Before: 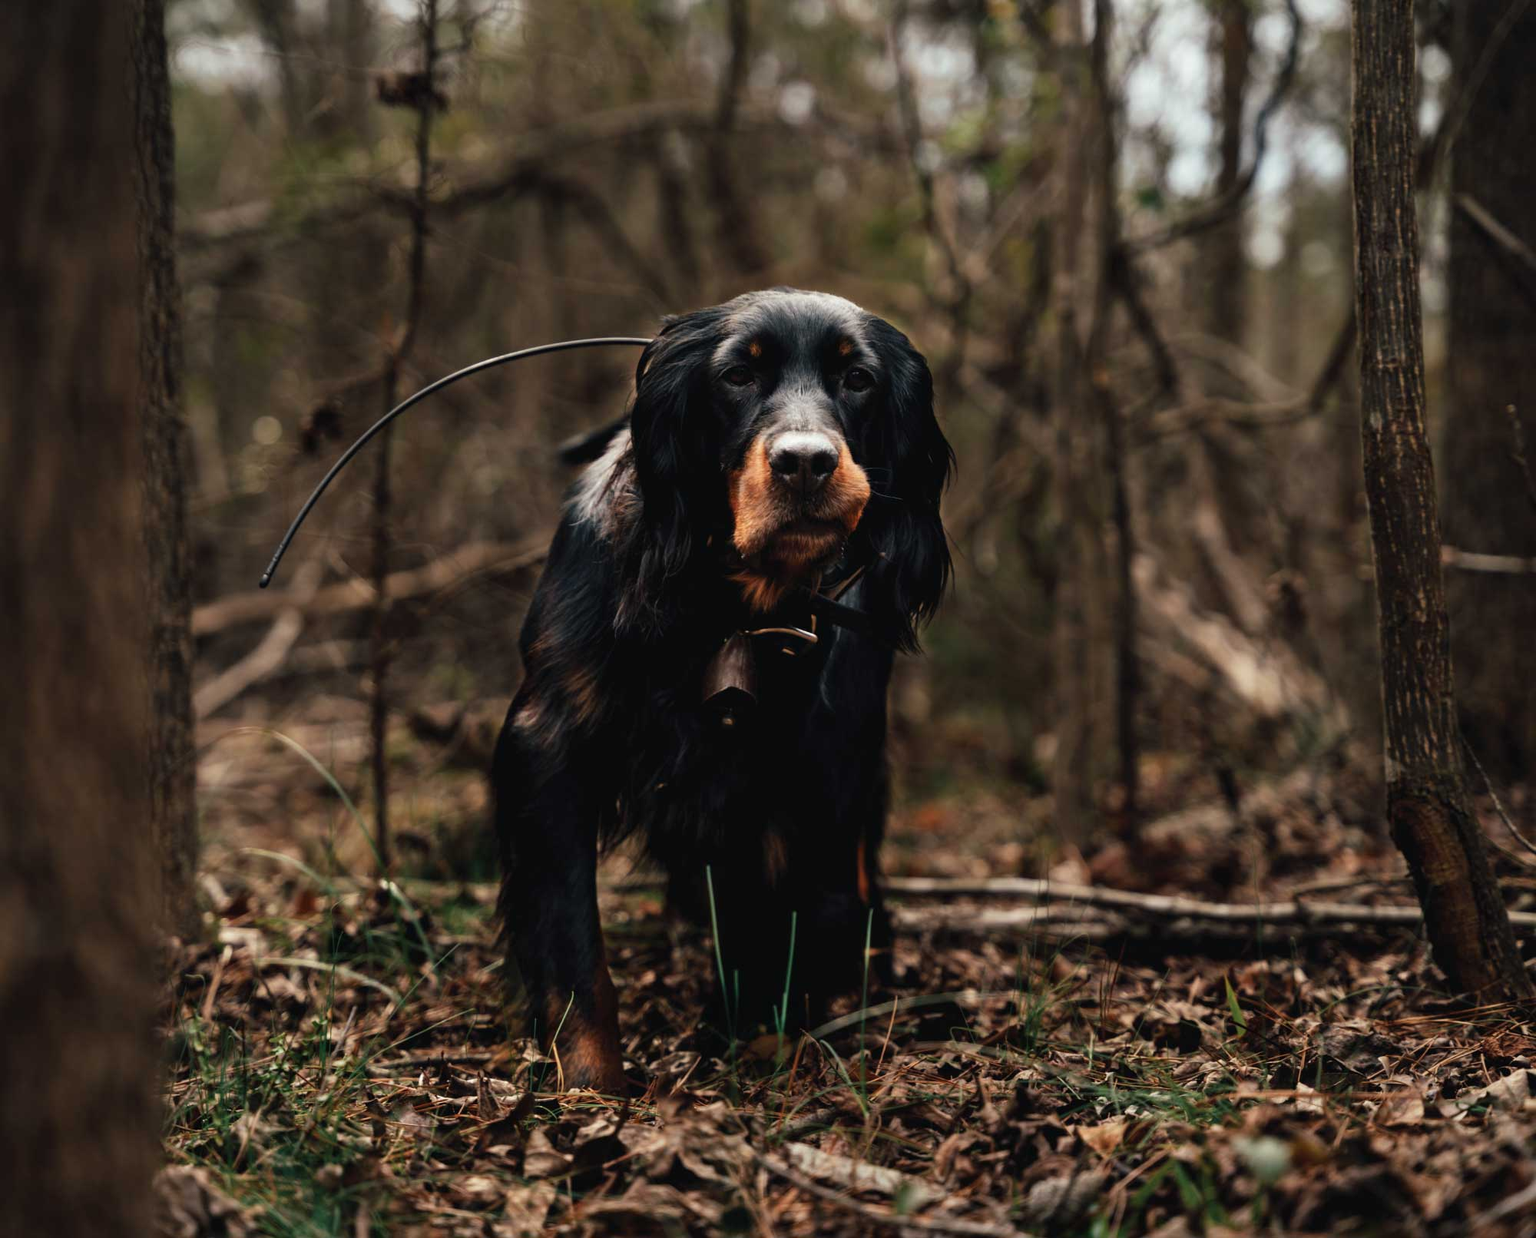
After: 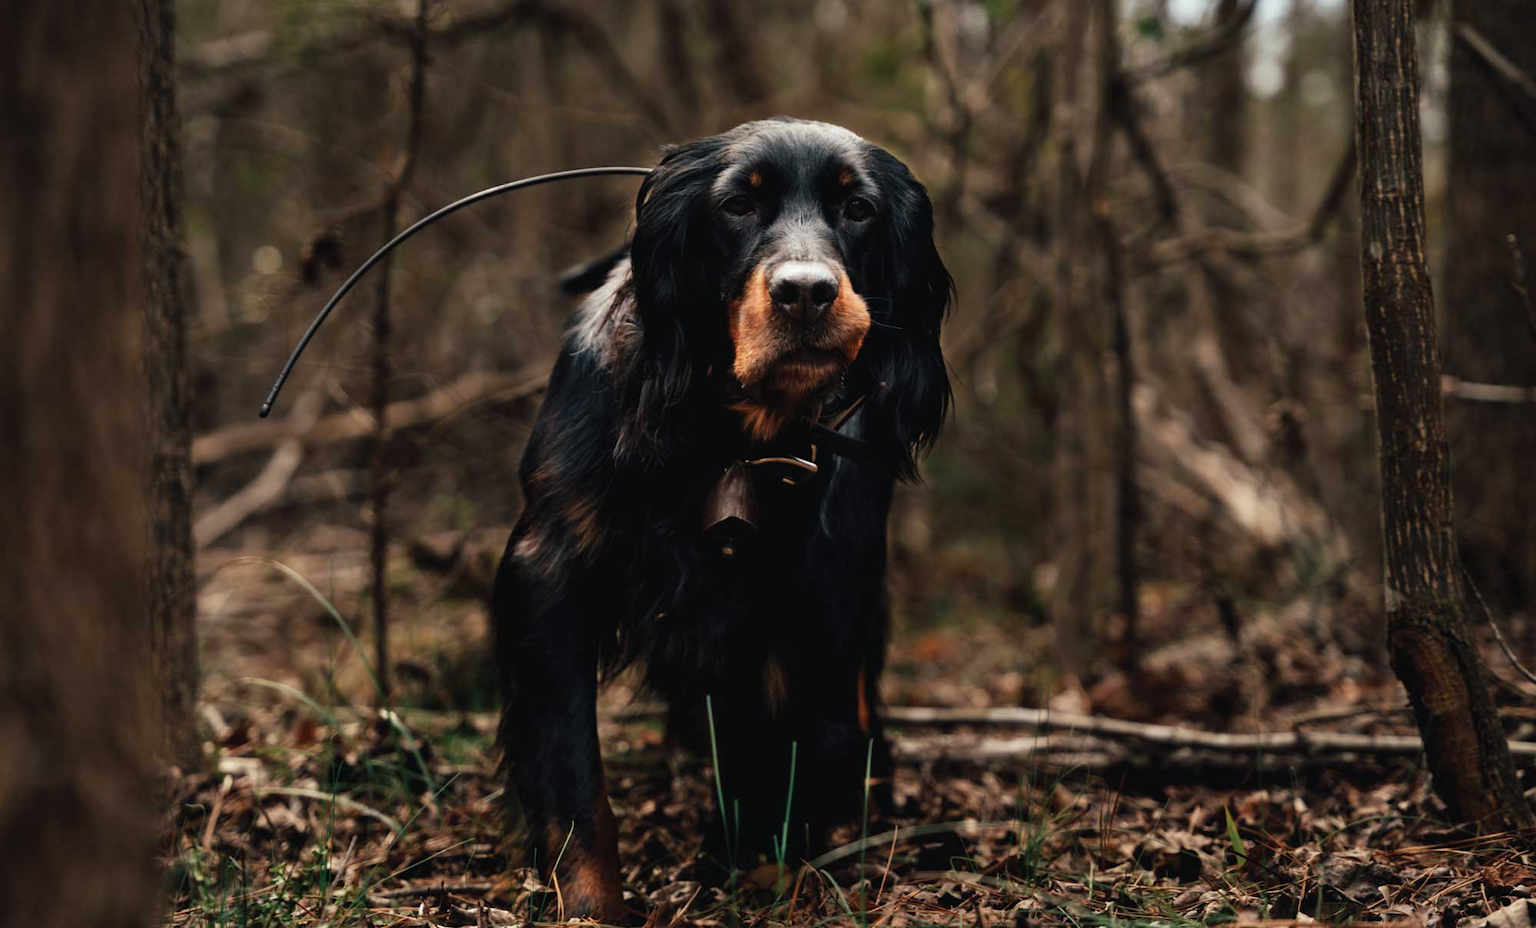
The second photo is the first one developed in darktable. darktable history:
color correction: highlights a* 0.003, highlights b* -0.283
crop: top 13.819%, bottom 11.169%
